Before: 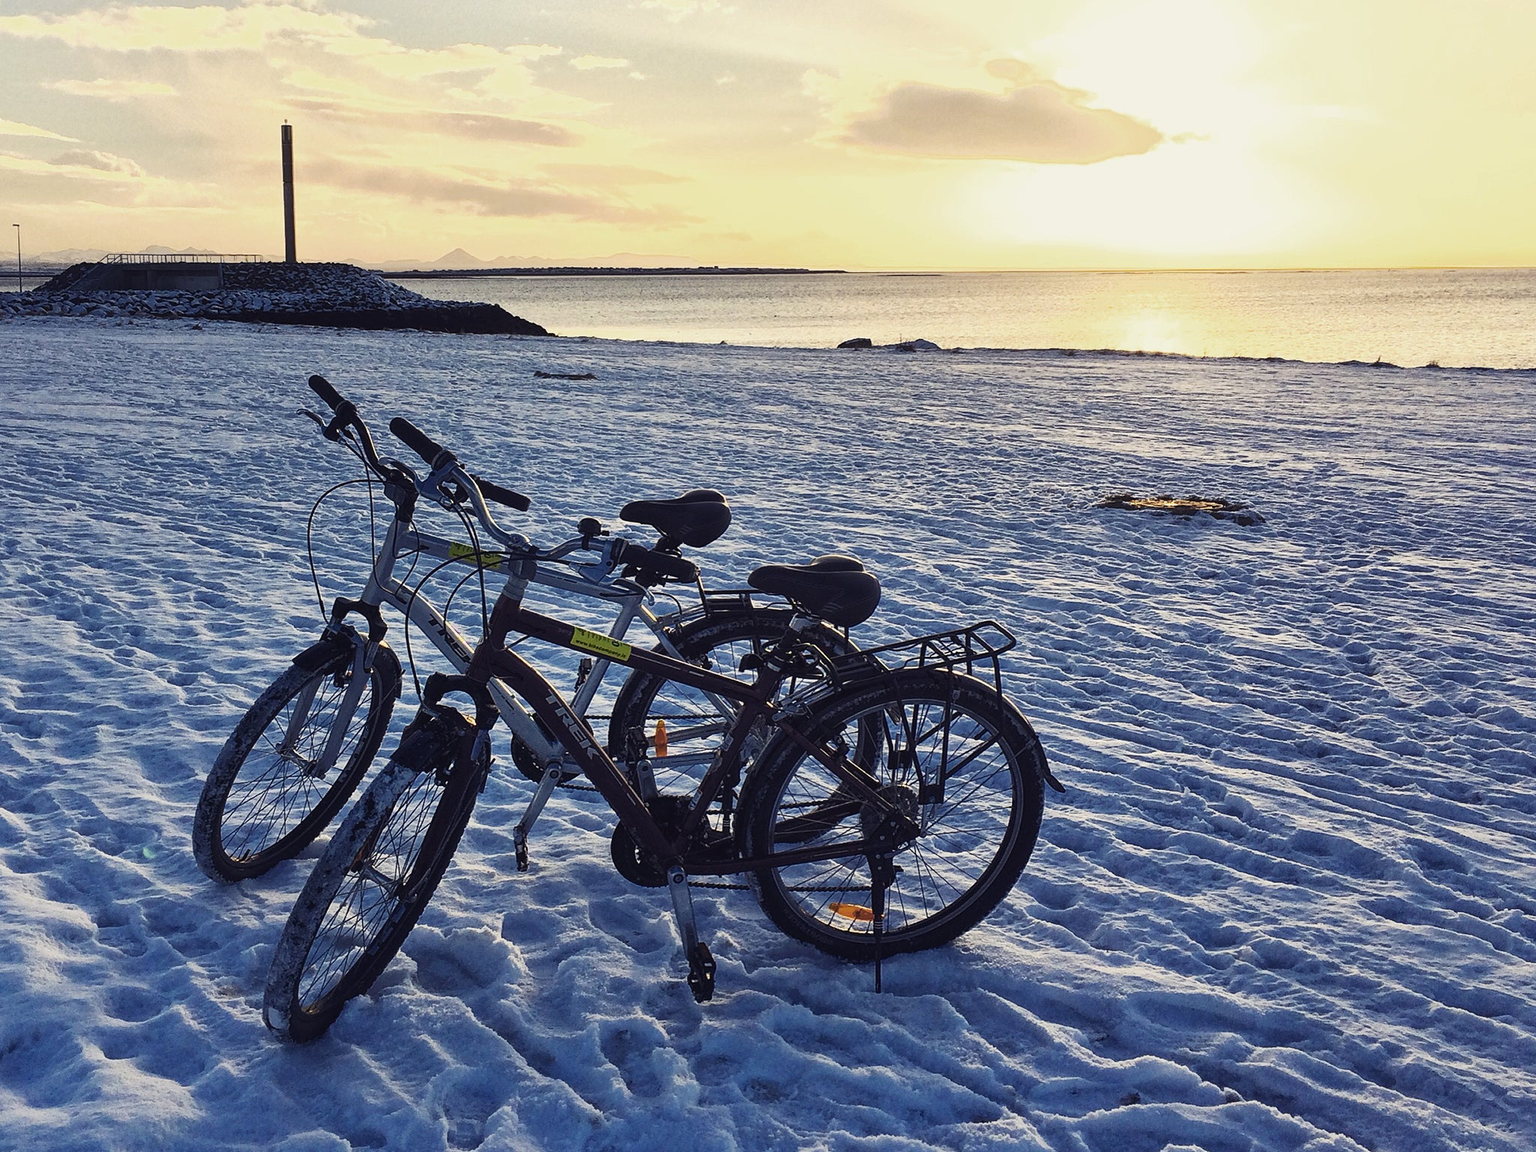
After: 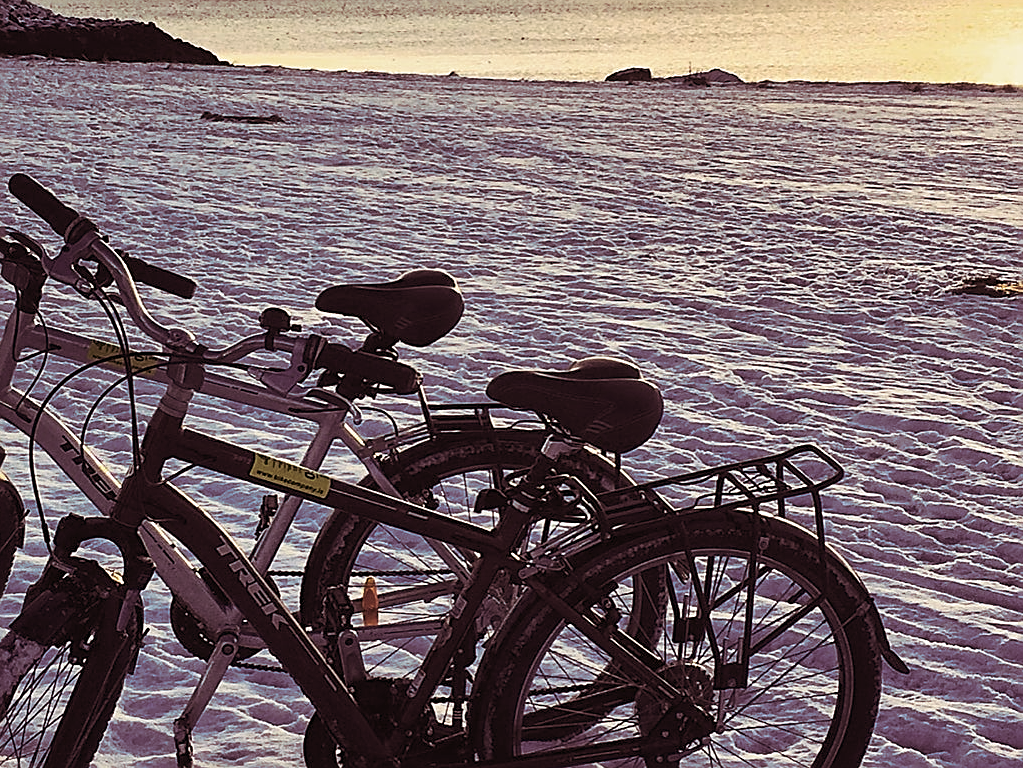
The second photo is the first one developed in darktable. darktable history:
split-toning: on, module defaults
crop: left 25%, top 25%, right 25%, bottom 25%
color correction: highlights a* 4.02, highlights b* 4.98, shadows a* -7.55, shadows b* 4.98
sharpen: on, module defaults
